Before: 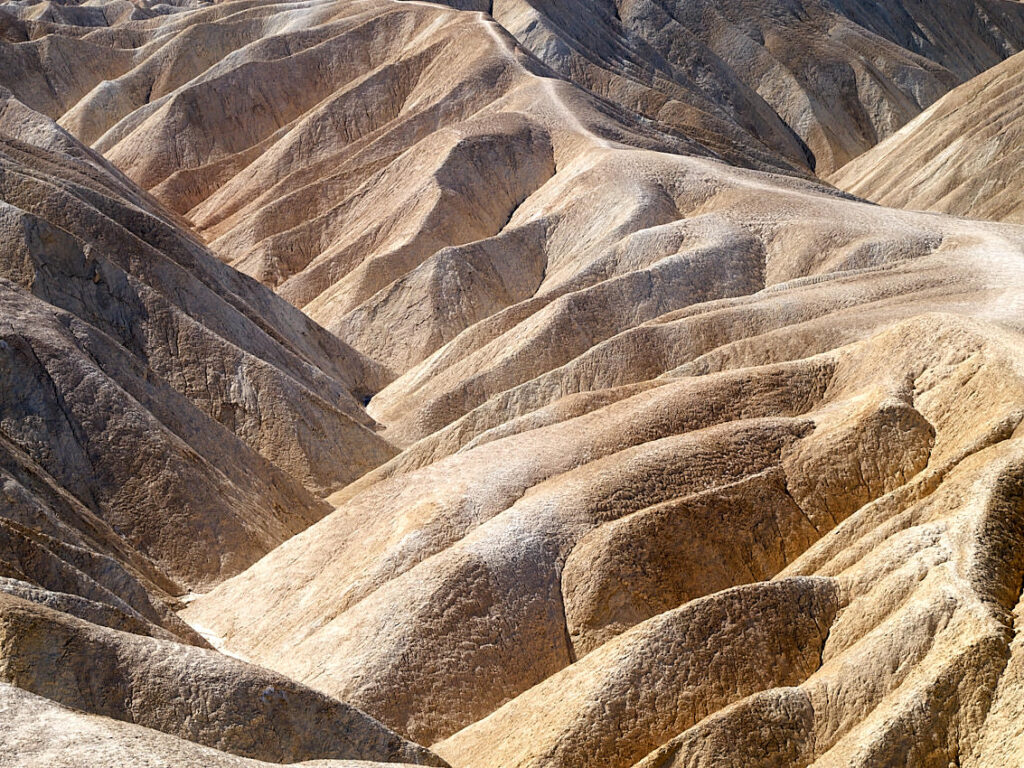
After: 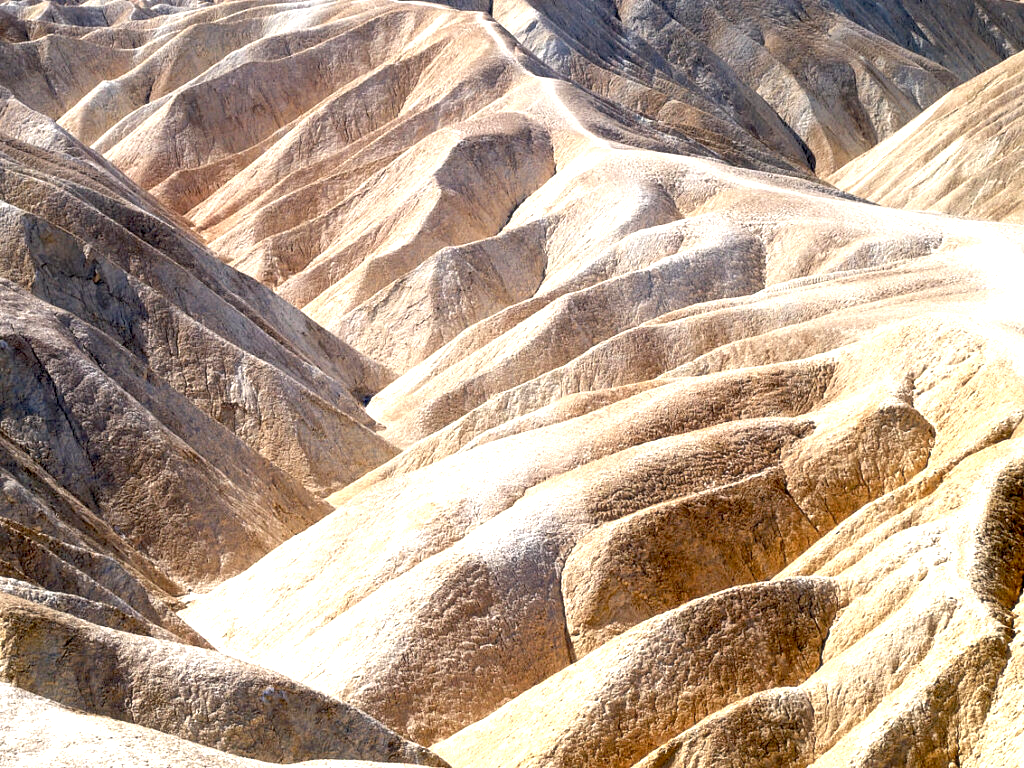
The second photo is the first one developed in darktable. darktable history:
soften: size 10%, saturation 50%, brightness 0.2 EV, mix 10%
exposure: black level correction 0.008, exposure 0.979 EV, compensate highlight preservation false
